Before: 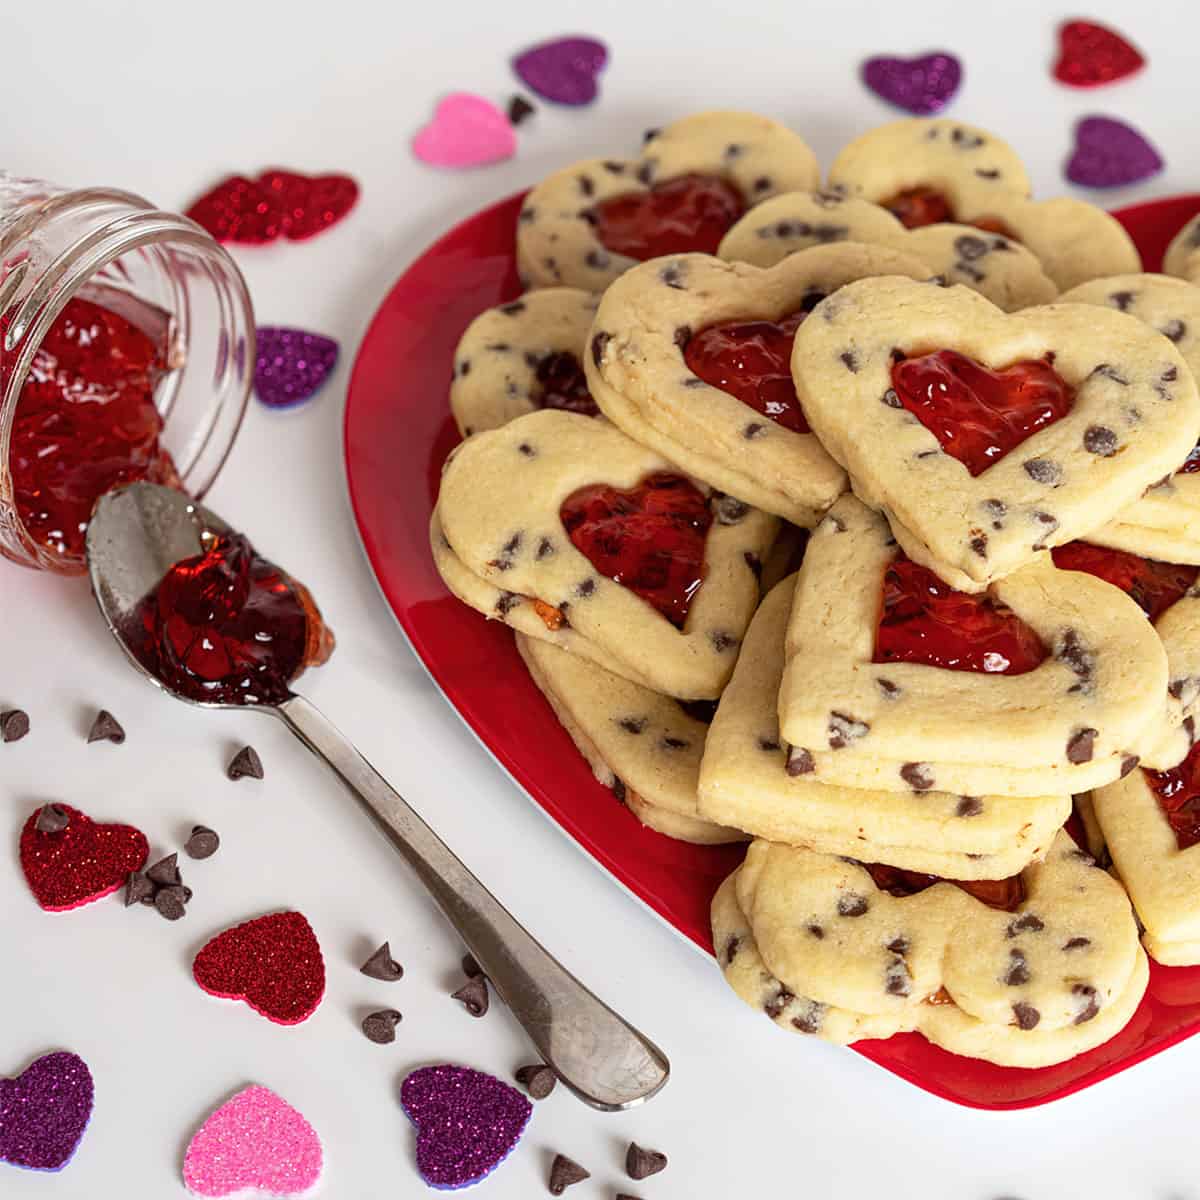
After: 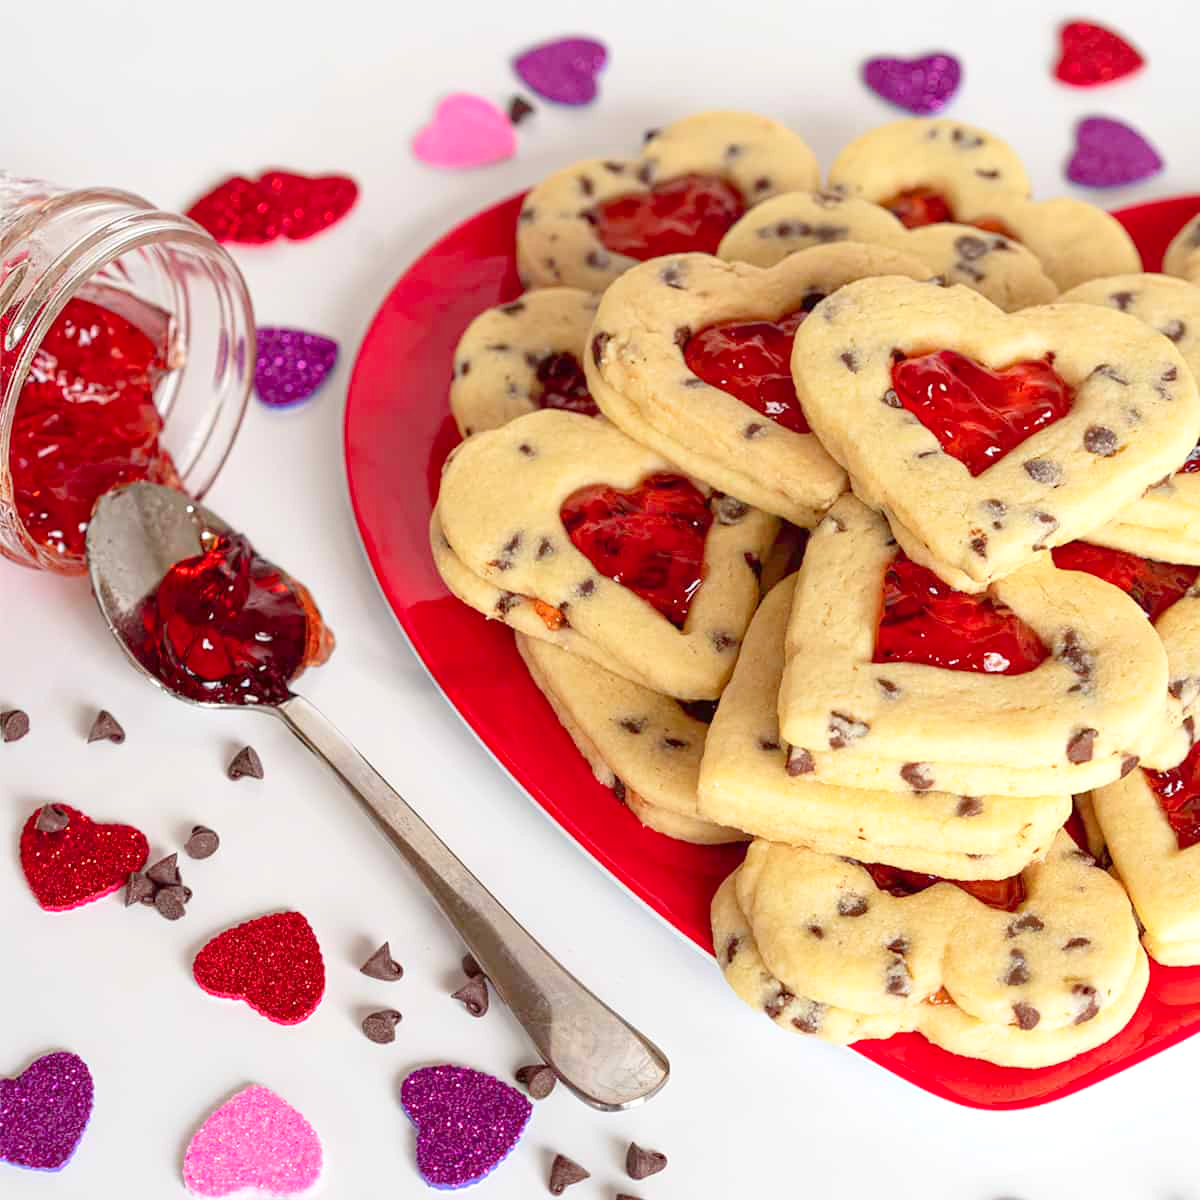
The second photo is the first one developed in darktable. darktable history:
levels: levels [0, 0.43, 0.984]
exposure: exposure 0.081 EV, compensate highlight preservation false
